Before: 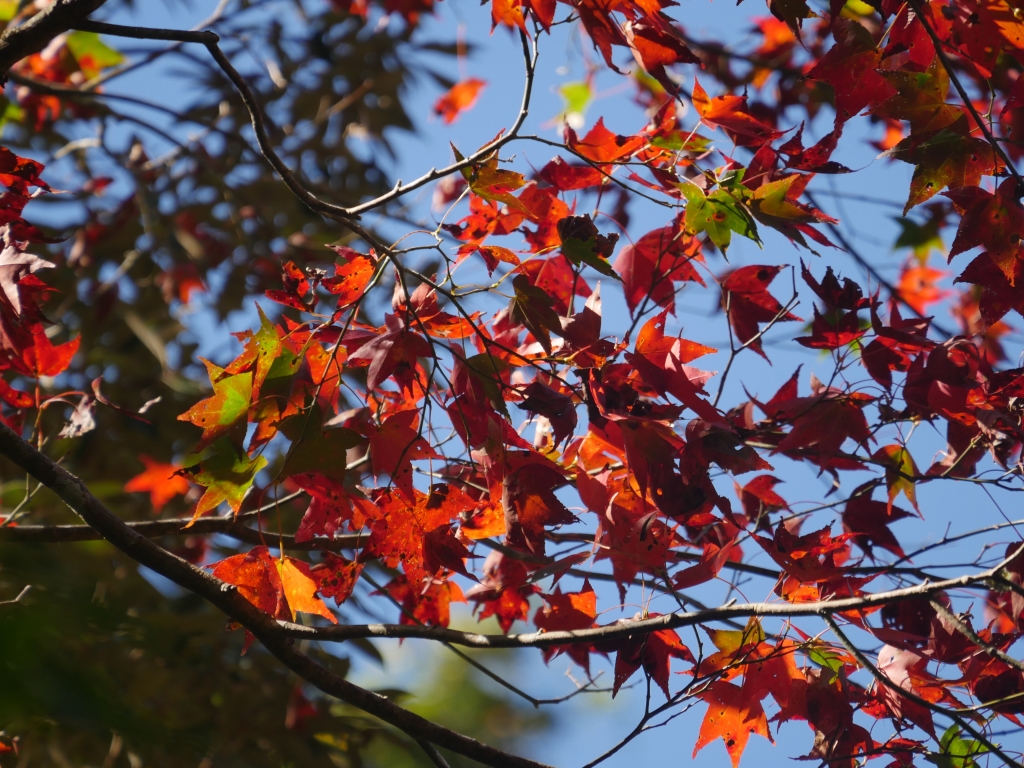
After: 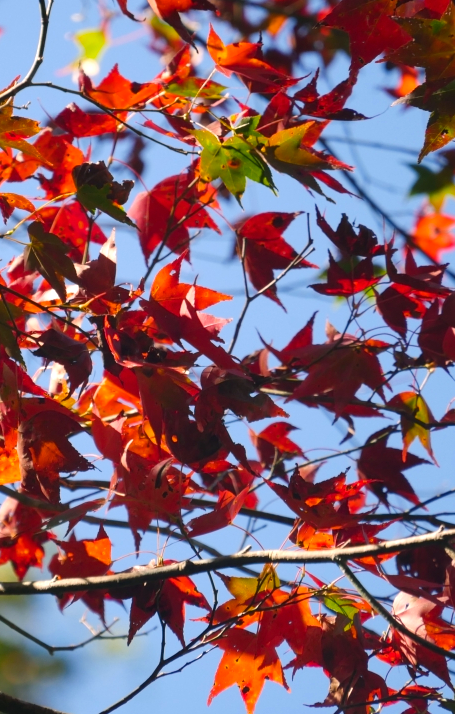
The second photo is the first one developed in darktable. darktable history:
color balance rgb: shadows lift › luminance -7.339%, shadows lift › chroma 2.314%, shadows lift › hue 164.63°, highlights gain › chroma 1.664%, highlights gain › hue 56.5°, perceptual saturation grading › global saturation 10.017%, perceptual brilliance grading › global brilliance 9.382%, perceptual brilliance grading › shadows 15.823%
crop: left 47.441%, top 6.961%, right 8.054%
